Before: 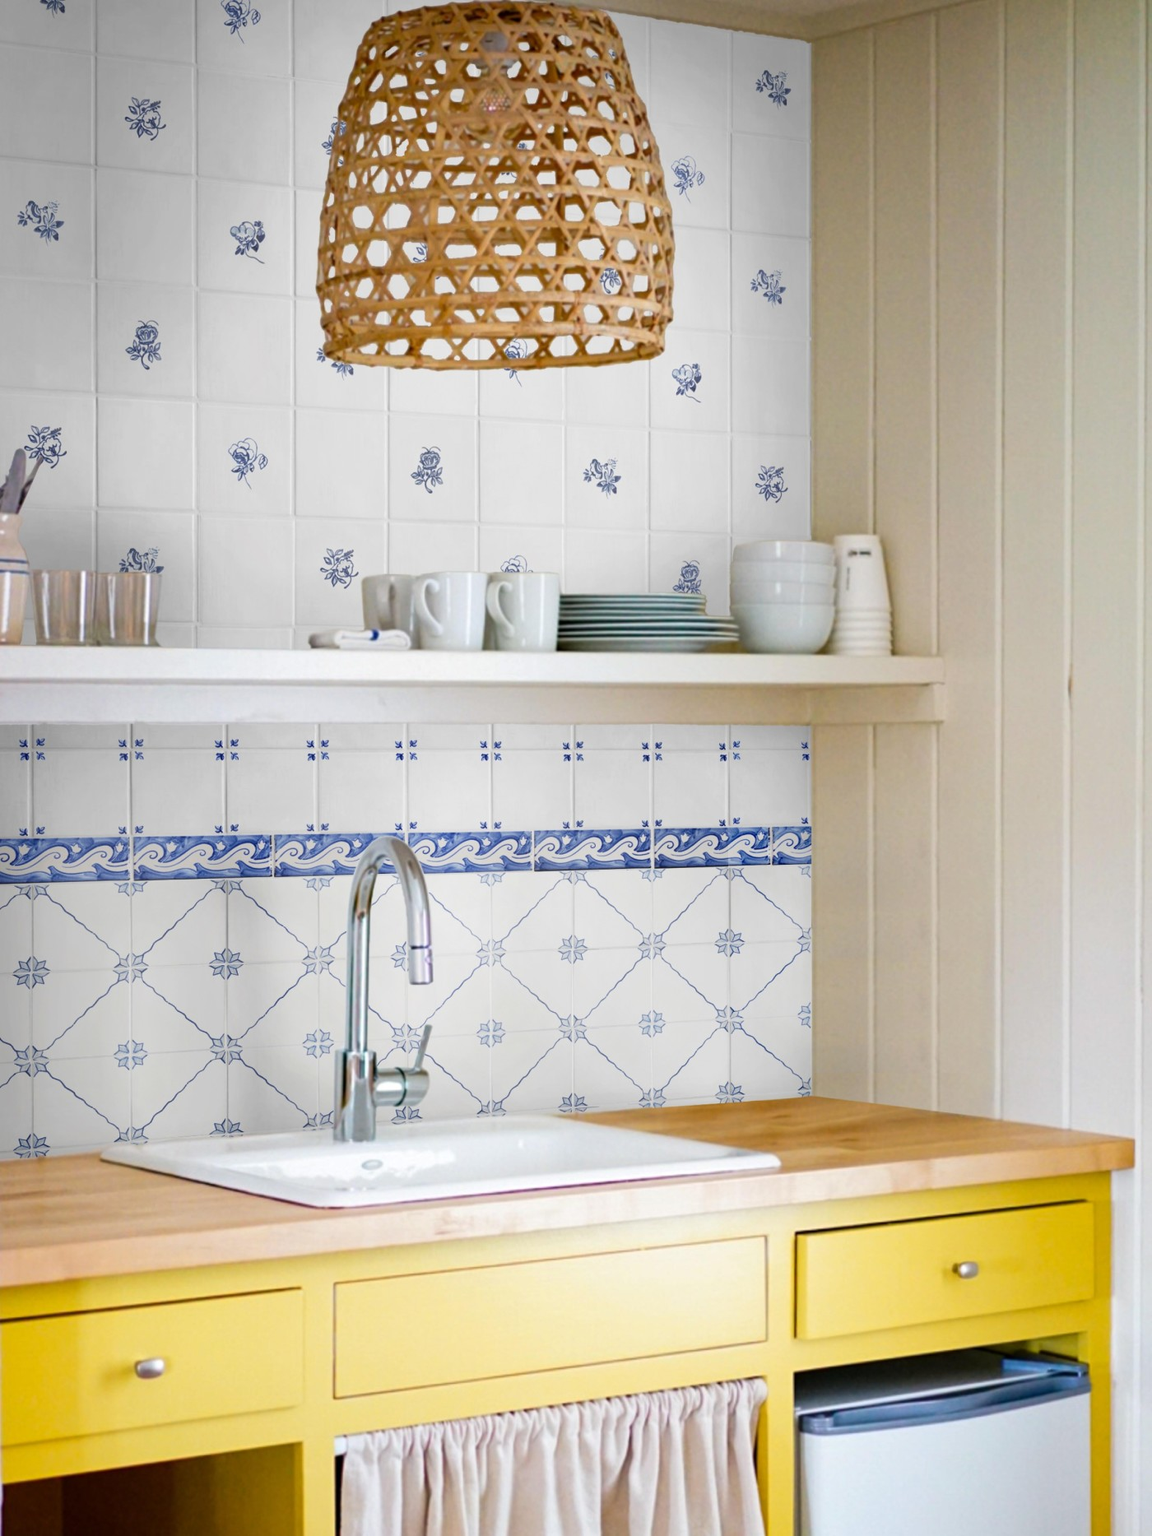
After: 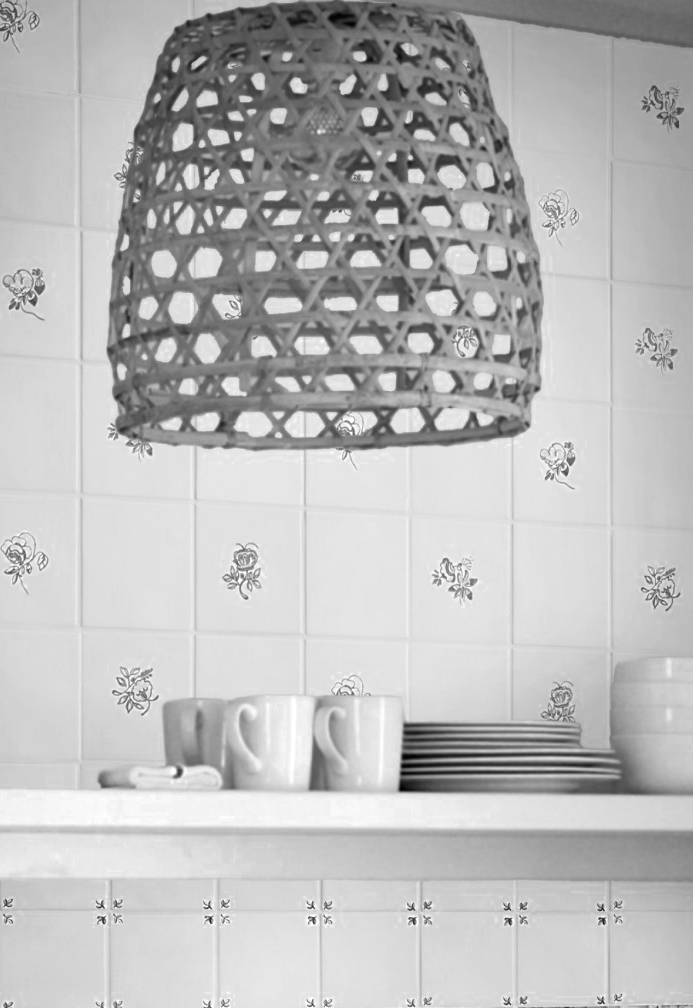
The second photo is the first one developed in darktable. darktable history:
contrast brightness saturation: contrast 0.037, saturation 0.164
crop: left 19.85%, right 30.524%, bottom 45.964%
color zones: curves: ch0 [(0, 0.613) (0.01, 0.613) (0.245, 0.448) (0.498, 0.529) (0.642, 0.665) (0.879, 0.777) (0.99, 0.613)]; ch1 [(0, 0) (0.143, 0) (0.286, 0) (0.429, 0) (0.571, 0) (0.714, 0) (0.857, 0)]
